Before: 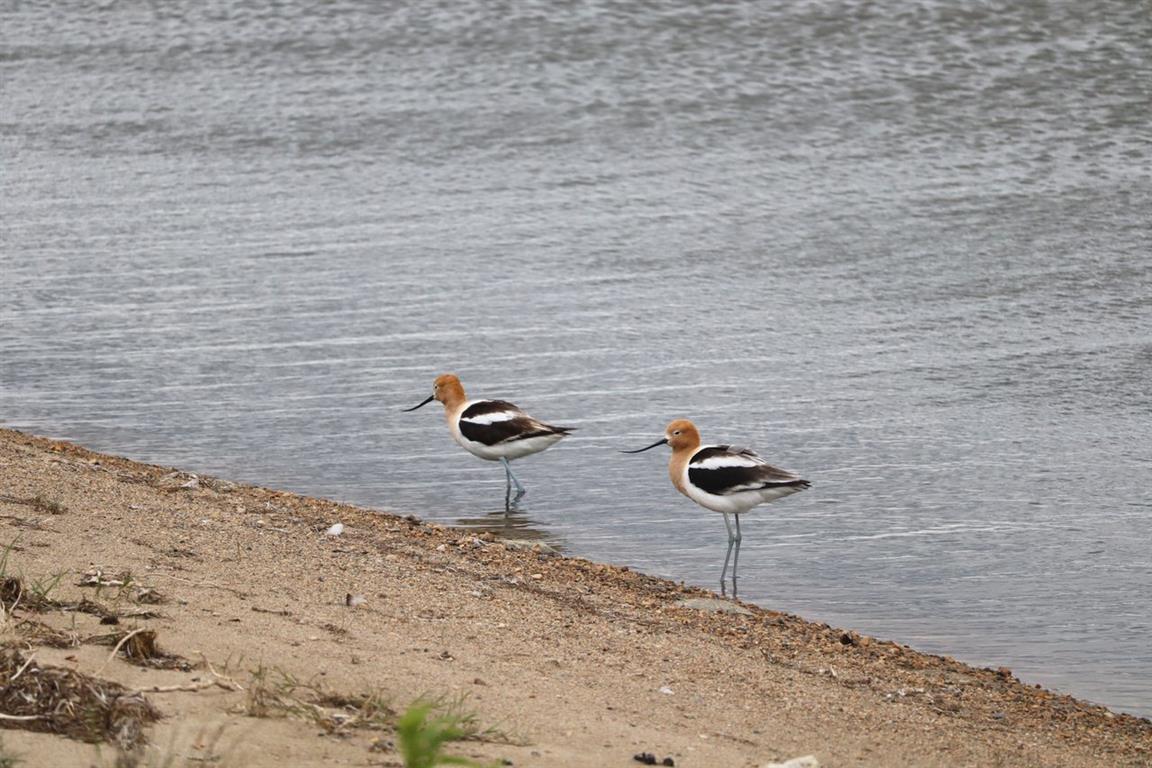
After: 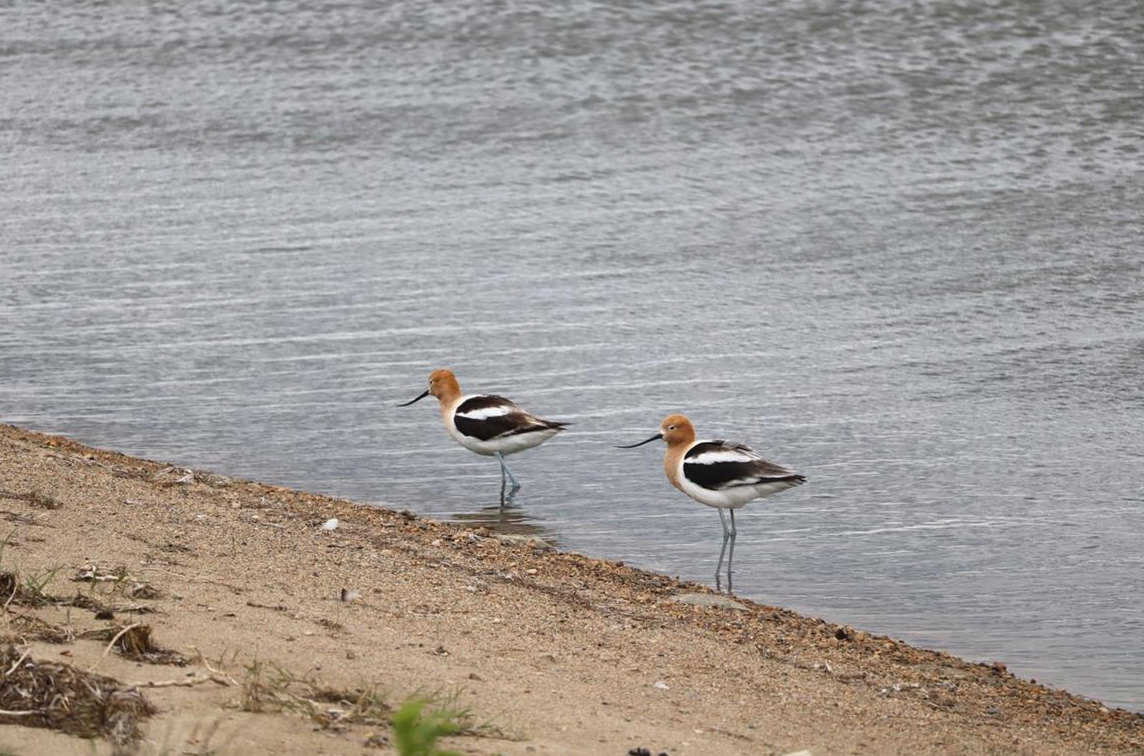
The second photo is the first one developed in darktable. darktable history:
crop: left 0.474%, top 0.714%, right 0.18%, bottom 0.77%
tone equalizer: on, module defaults
